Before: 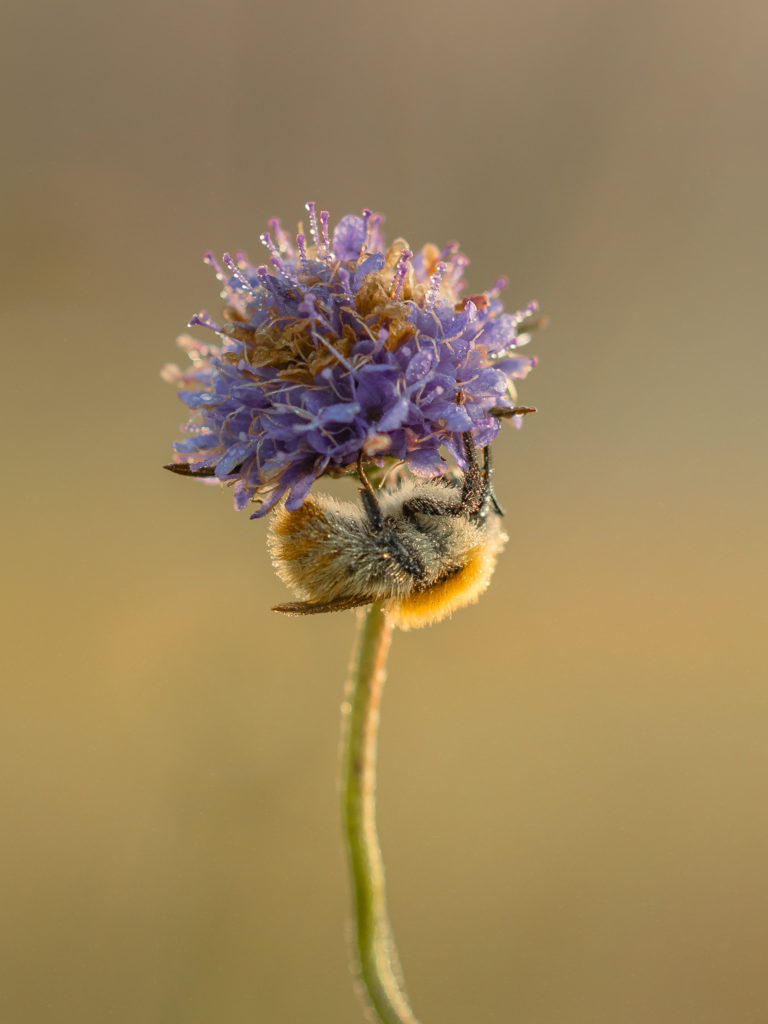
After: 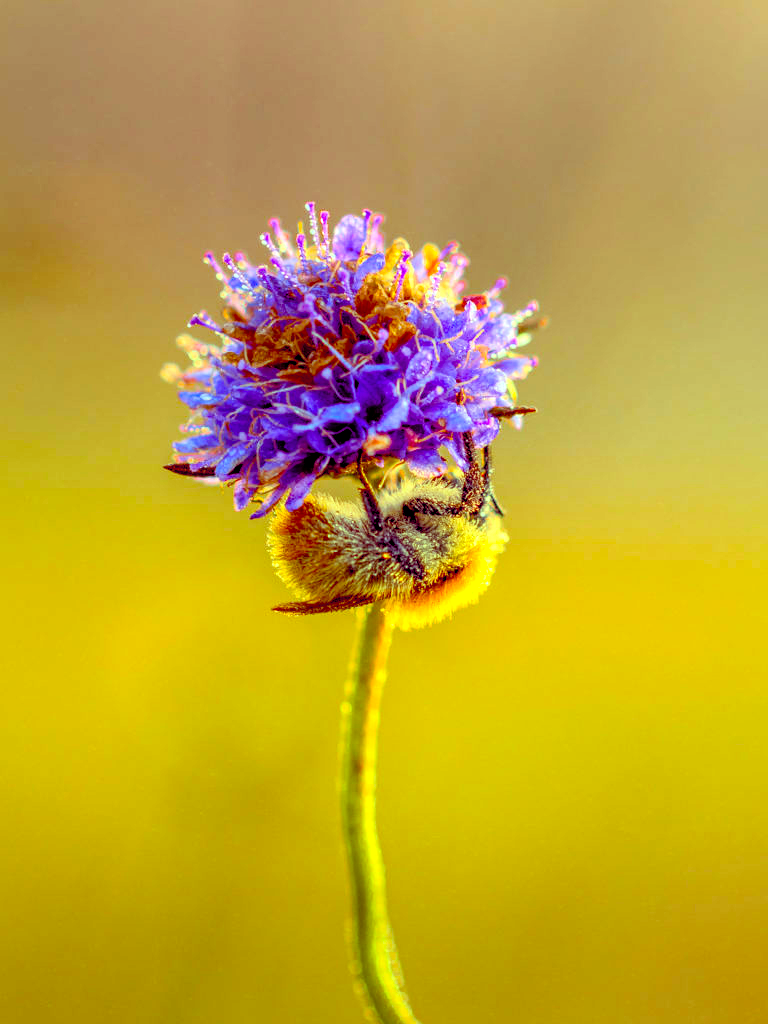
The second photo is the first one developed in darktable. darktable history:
exposure: black level correction 0.012, compensate highlight preservation false
color balance rgb: shadows lift › chroma 6.43%, shadows lift › hue 305.74°, highlights gain › chroma 2.43%, highlights gain › hue 35.74°, global offset › chroma 0.28%, global offset › hue 320.29°, linear chroma grading › global chroma 5.5%, perceptual saturation grading › global saturation 30%, contrast 5.15%
white balance: red 1, blue 1
color balance: mode lift, gamma, gain (sRGB), lift [0.997, 0.979, 1.021, 1.011], gamma [1, 1.084, 0.916, 0.998], gain [1, 0.87, 1.13, 1.101], contrast 4.55%, contrast fulcrum 38.24%, output saturation 104.09%
contrast brightness saturation: contrast 0.2, brightness 0.2, saturation 0.8
local contrast: highlights 99%, shadows 86%, detail 160%, midtone range 0.2
tone equalizer: on, module defaults
